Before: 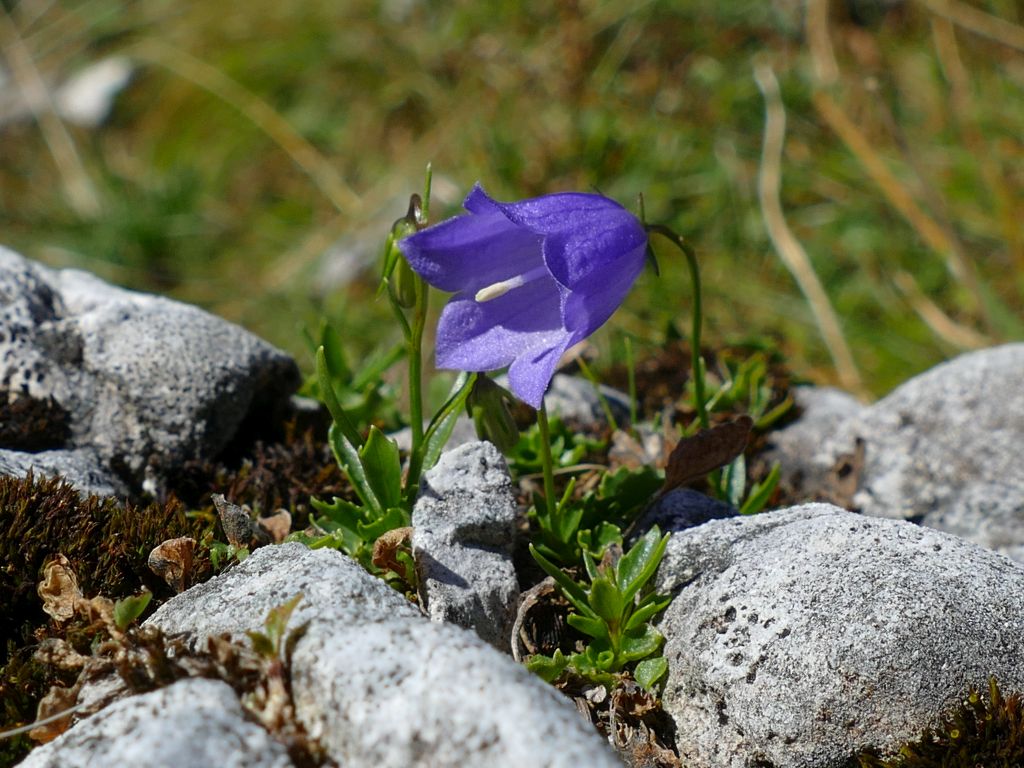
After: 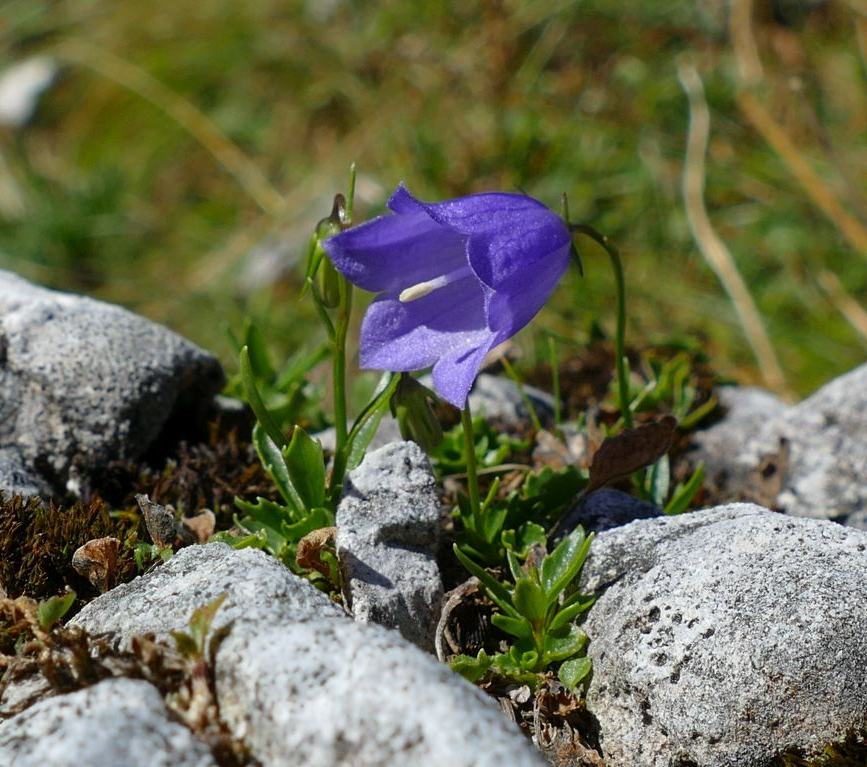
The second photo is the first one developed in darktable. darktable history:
crop: left 7.475%, right 7.85%
